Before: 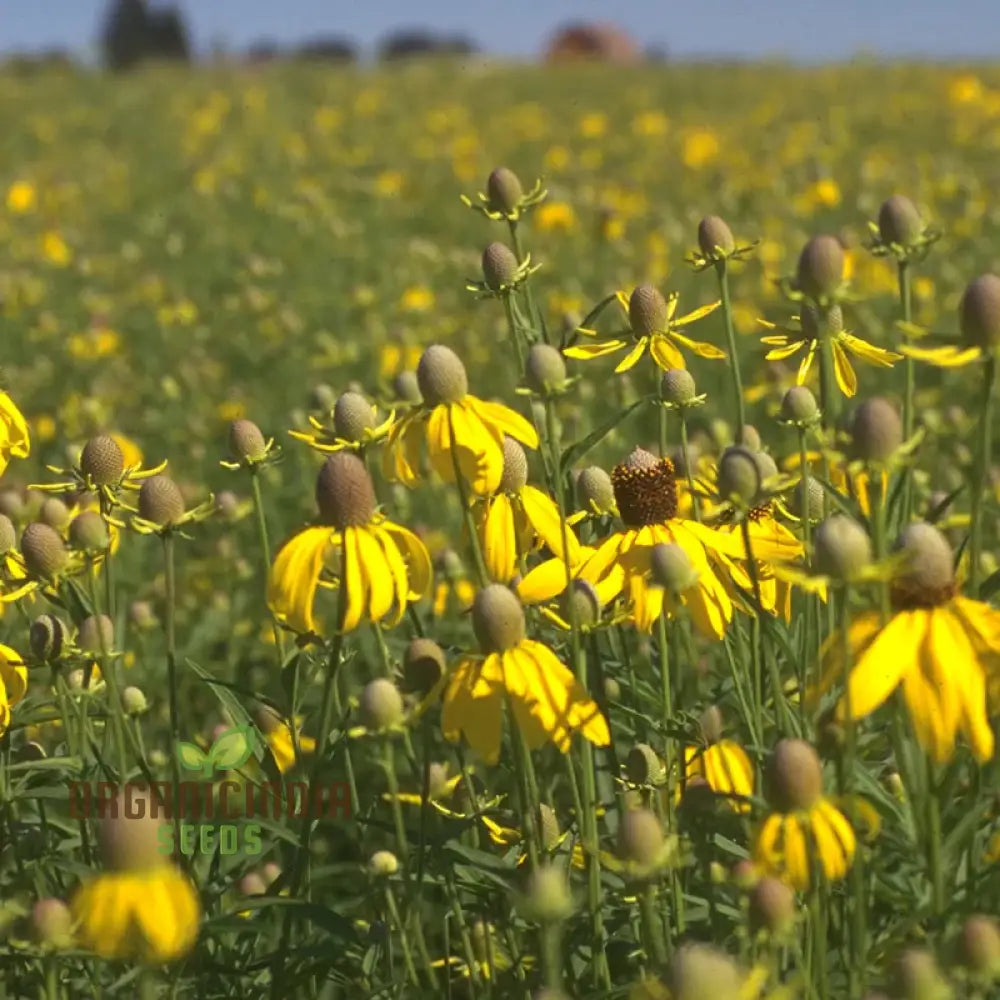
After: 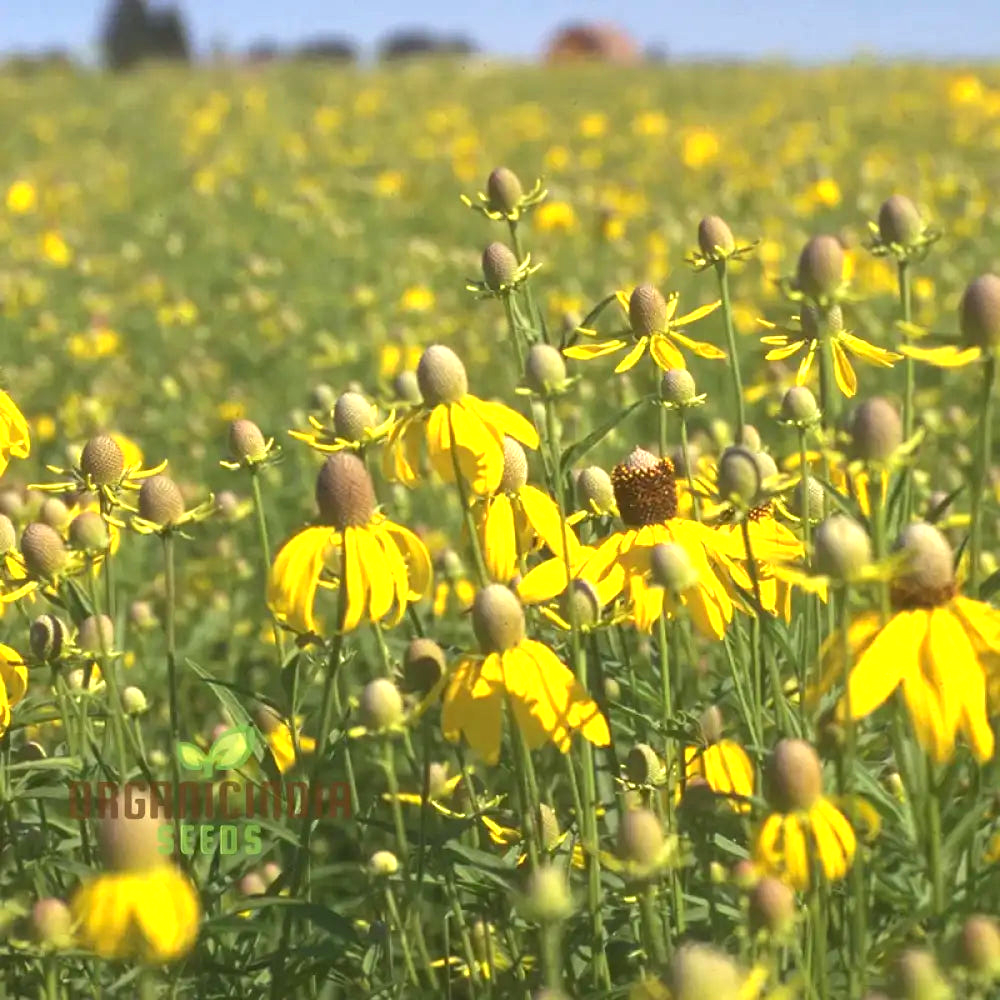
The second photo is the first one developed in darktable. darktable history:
exposure: exposure 0.944 EV, compensate highlight preservation false
